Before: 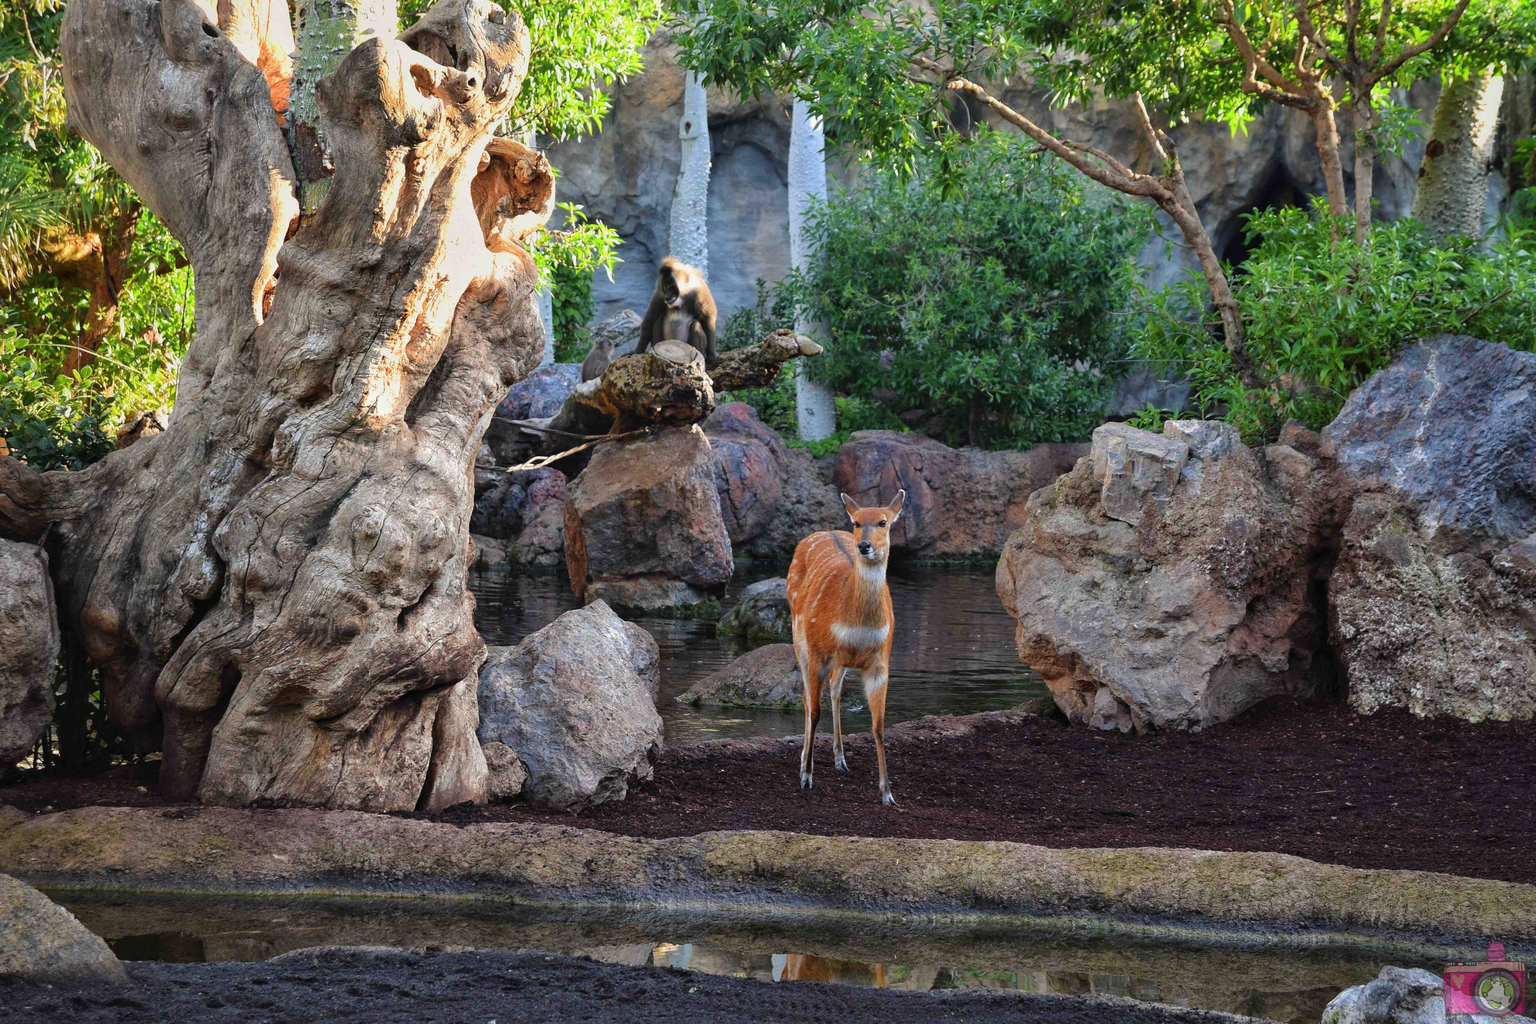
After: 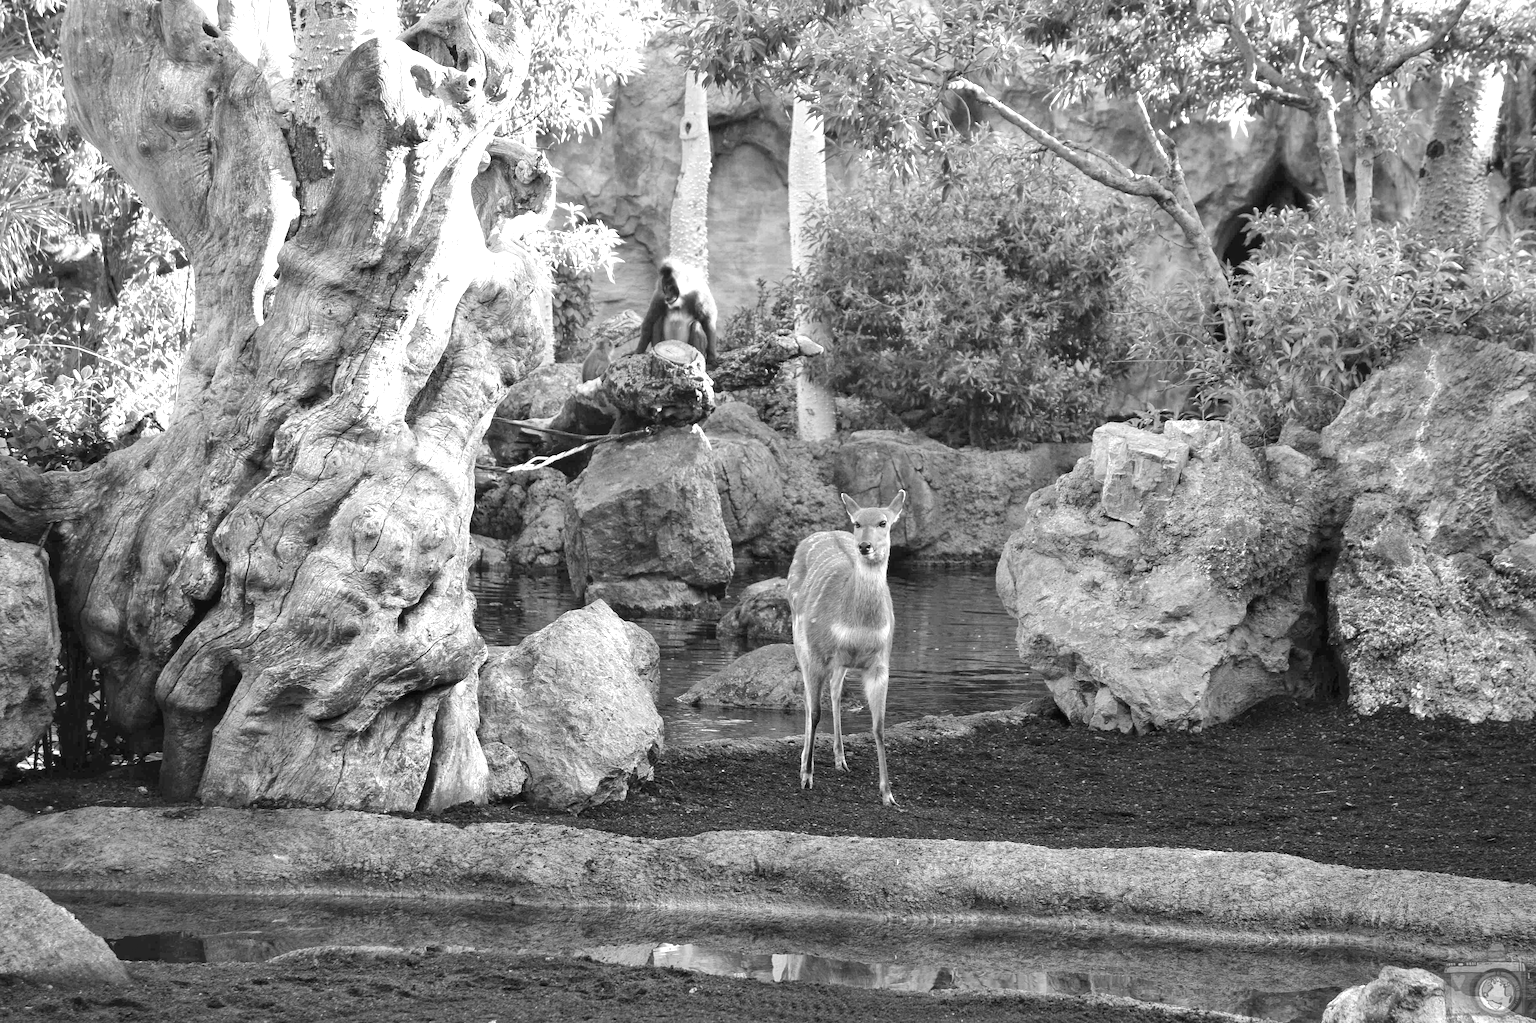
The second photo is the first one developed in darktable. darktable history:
monochrome: a -71.75, b 75.82
exposure: black level correction 0, exposure 0.9 EV, compensate highlight preservation false
